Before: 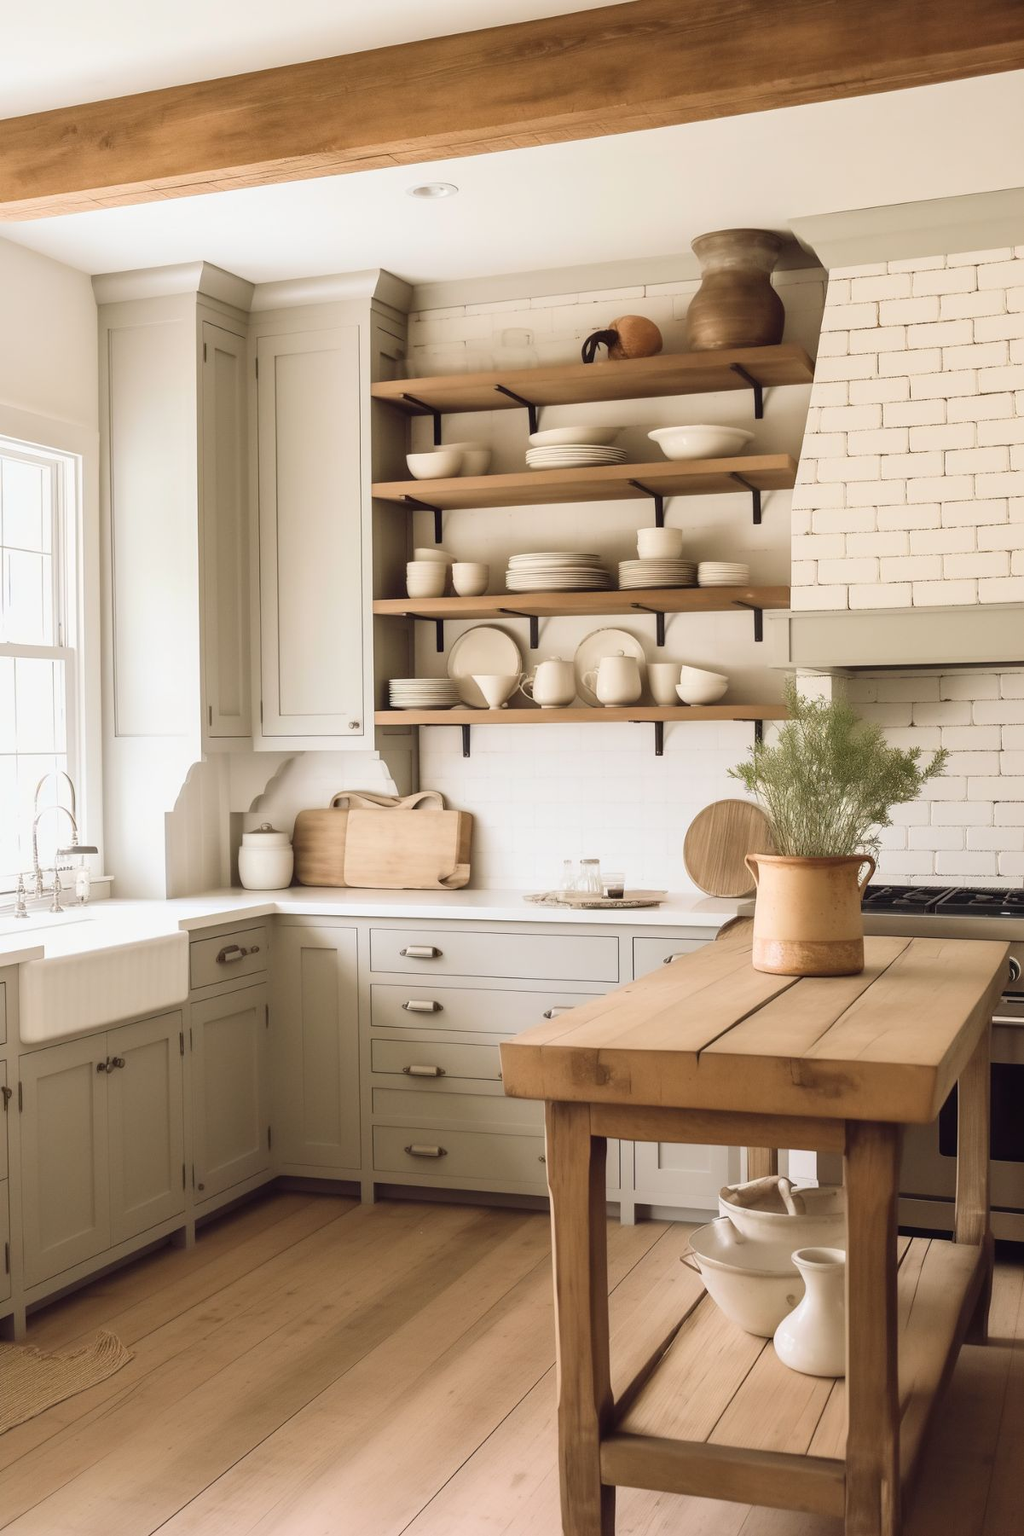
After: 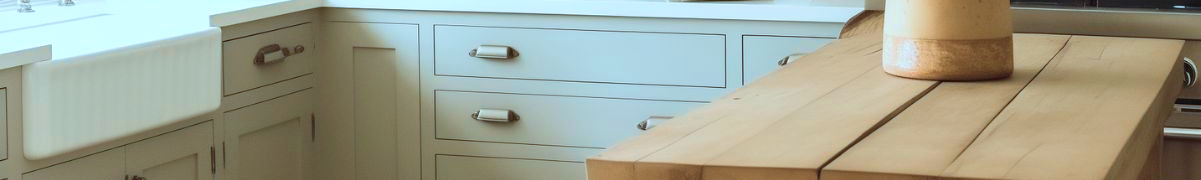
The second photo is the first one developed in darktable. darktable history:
velvia: strength 45%
bloom: size 3%, threshold 100%, strength 0%
crop and rotate: top 59.084%, bottom 30.916%
color correction: highlights a* -11.71, highlights b* -15.58
